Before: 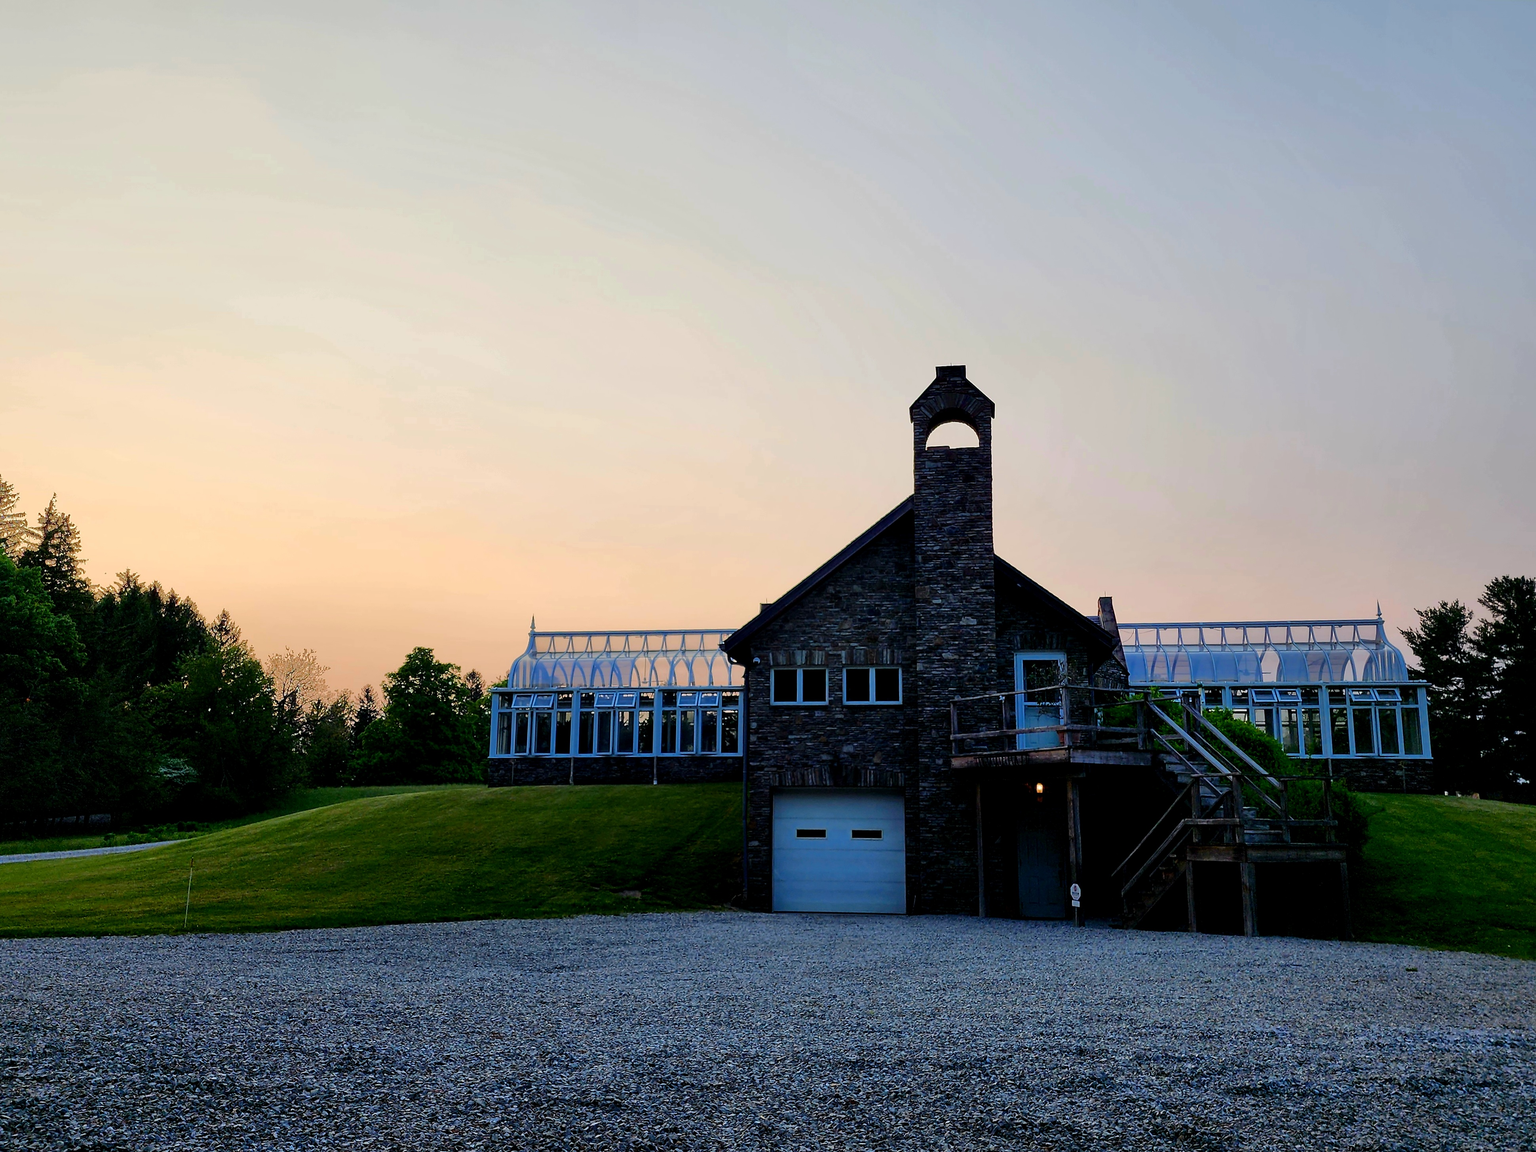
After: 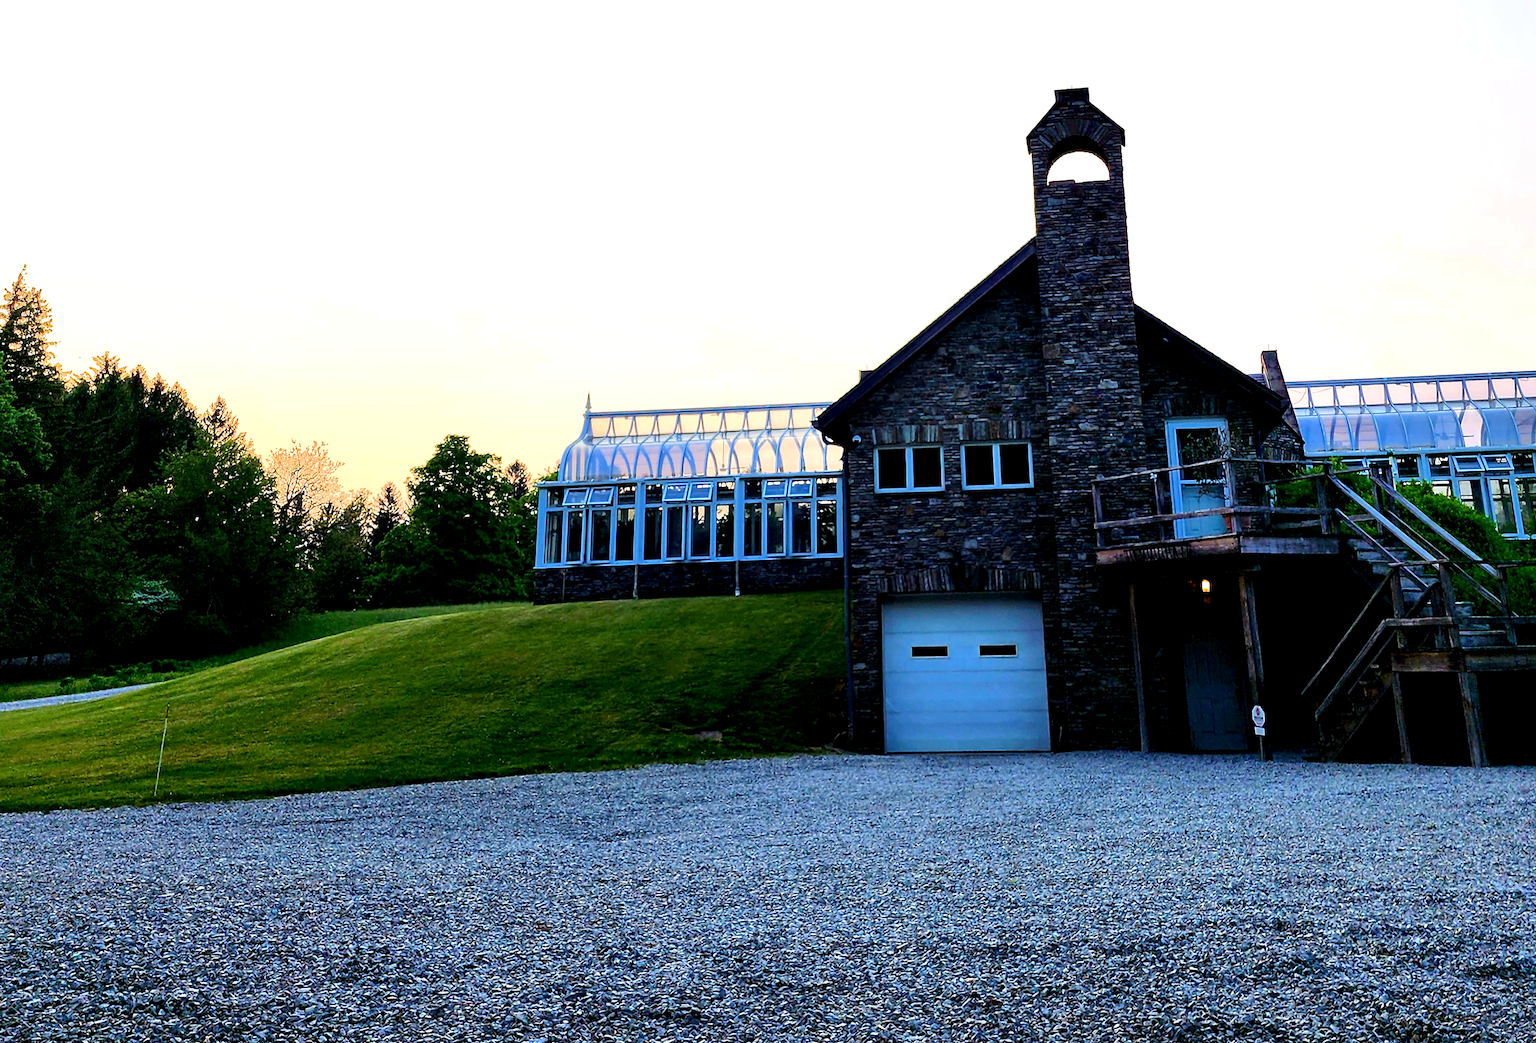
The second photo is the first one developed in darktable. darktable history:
rotate and perspective: rotation -1.68°, lens shift (vertical) -0.146, crop left 0.049, crop right 0.912, crop top 0.032, crop bottom 0.96
color balance: mode lift, gamma, gain (sRGB), lift [0.97, 1, 1, 1], gamma [1.03, 1, 1, 1]
local contrast: highlights 100%, shadows 100%, detail 120%, midtone range 0.2
crop: top 20.916%, right 9.437%, bottom 0.316%
exposure: black level correction 0, exposure 1.1 EV, compensate exposure bias true, compensate highlight preservation false
velvia: on, module defaults
